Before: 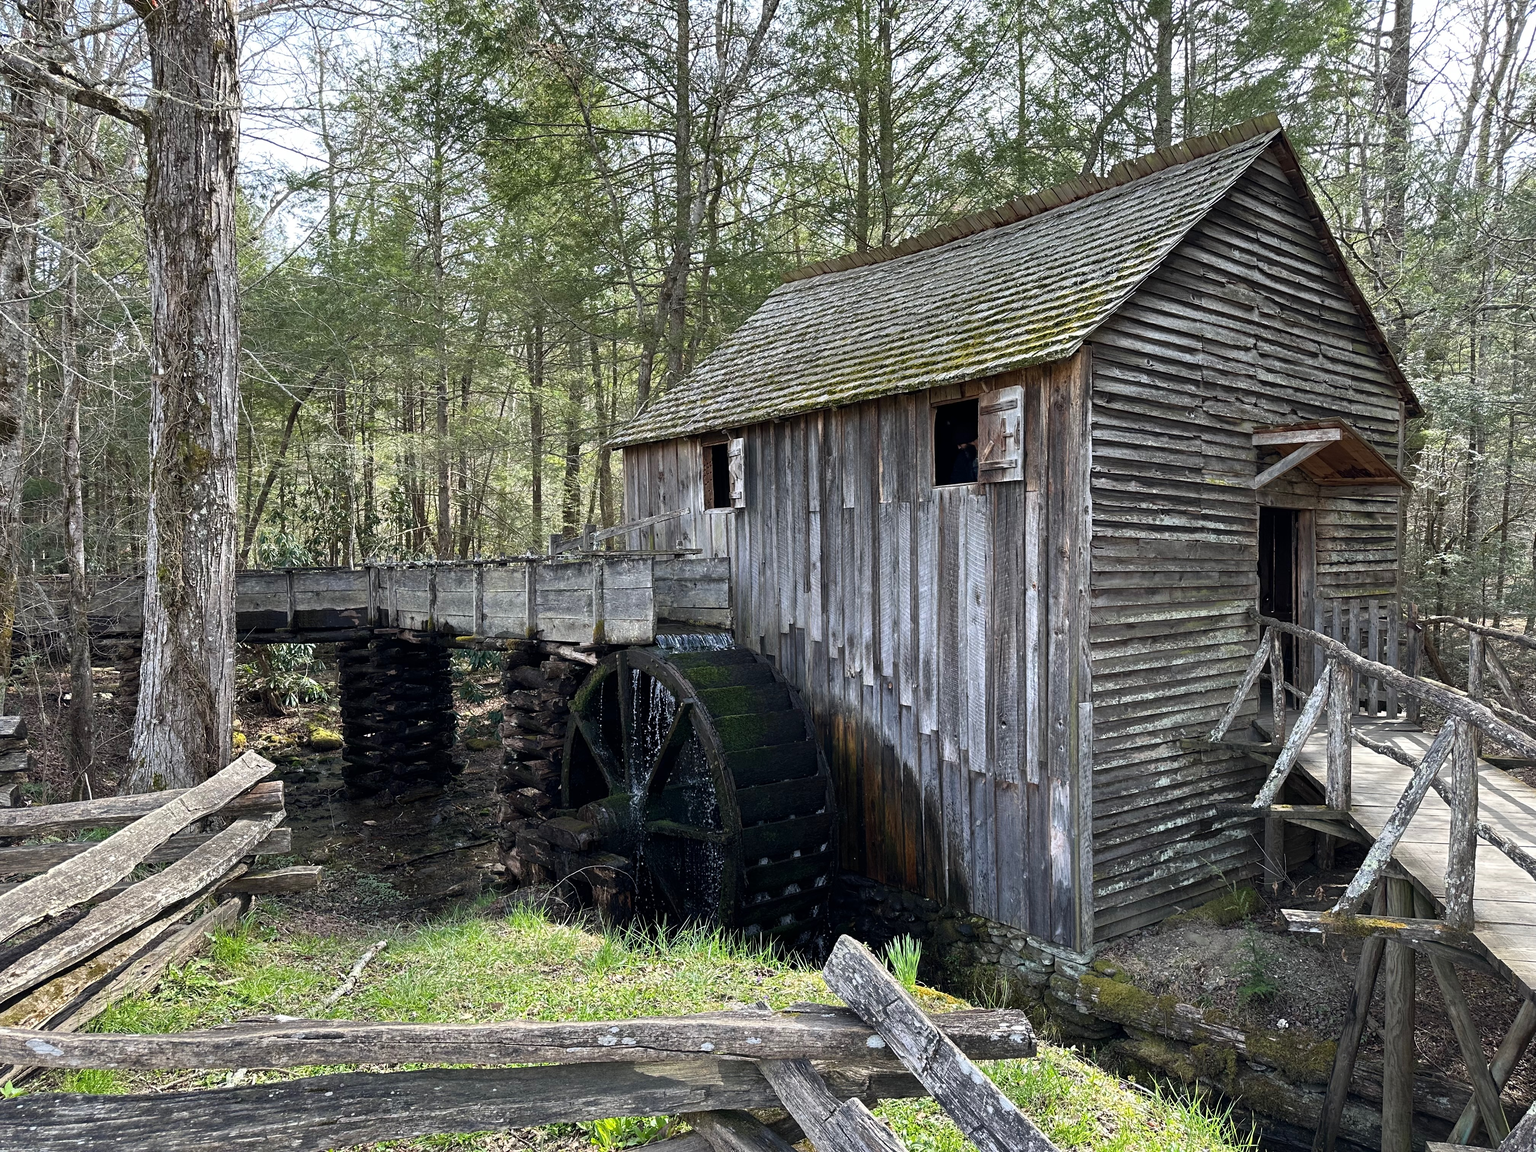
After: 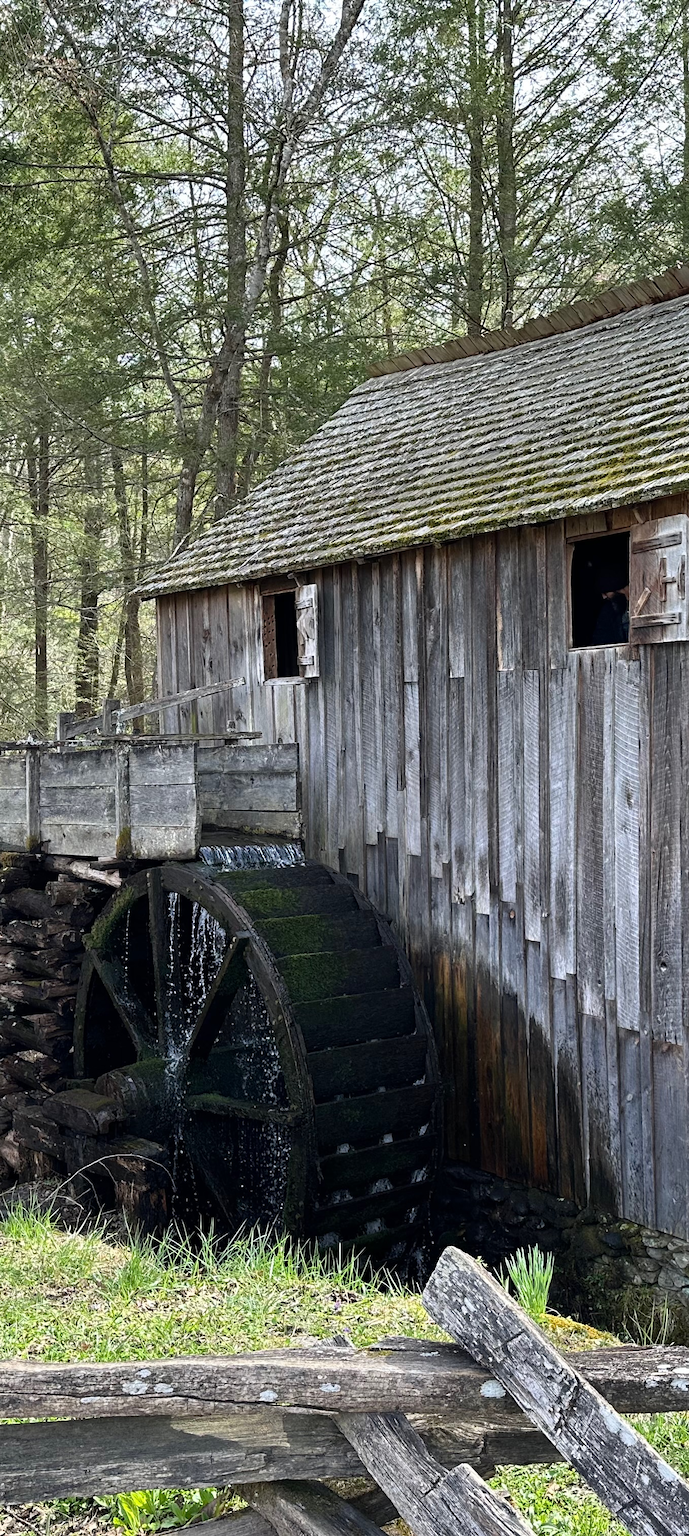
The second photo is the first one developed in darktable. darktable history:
crop: left 32.966%, right 33.343%
